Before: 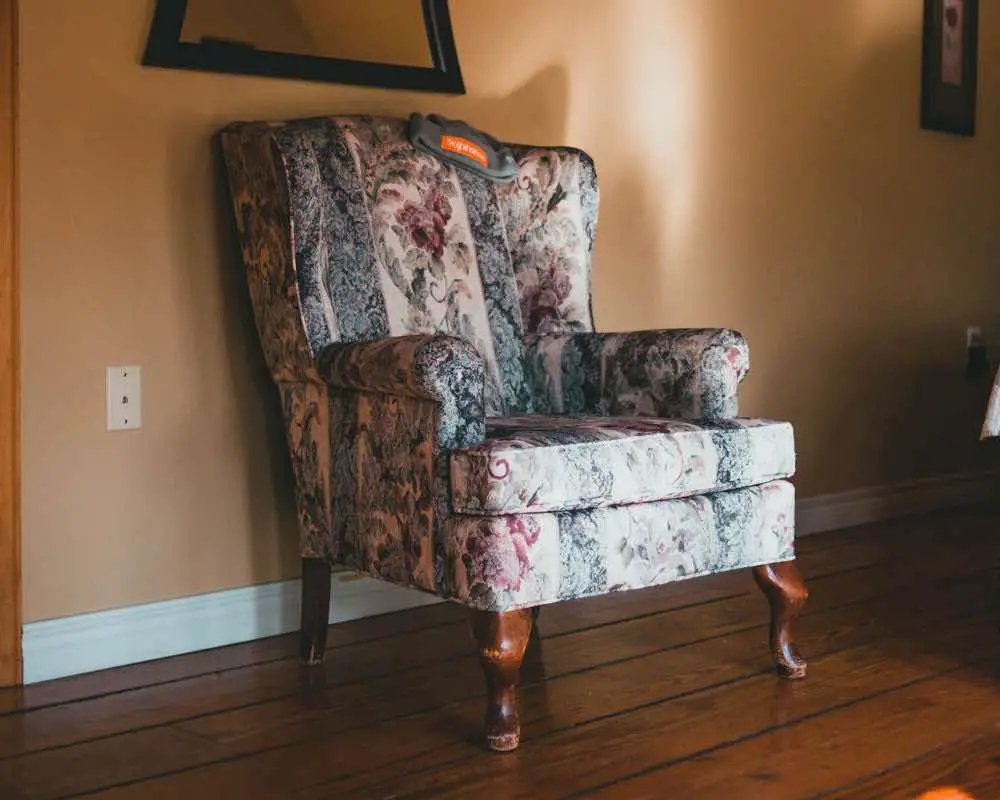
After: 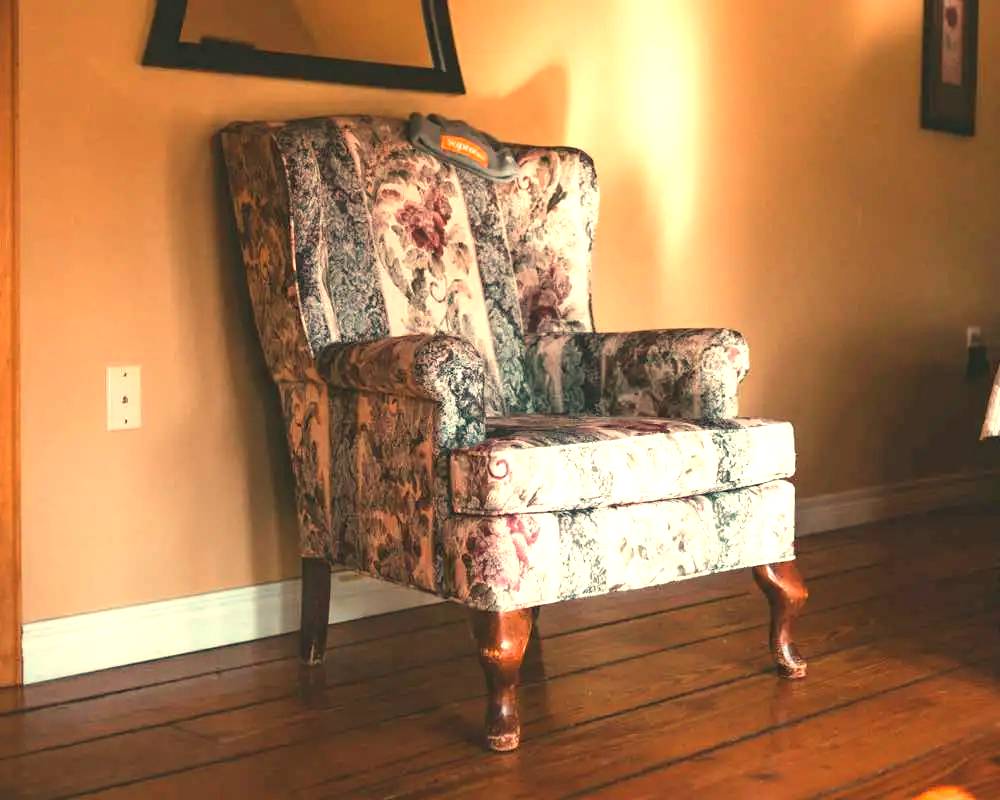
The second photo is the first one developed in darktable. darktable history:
white balance: red 1.138, green 0.996, blue 0.812
exposure: black level correction 0, exposure 1 EV, compensate exposure bias true, compensate highlight preservation false
